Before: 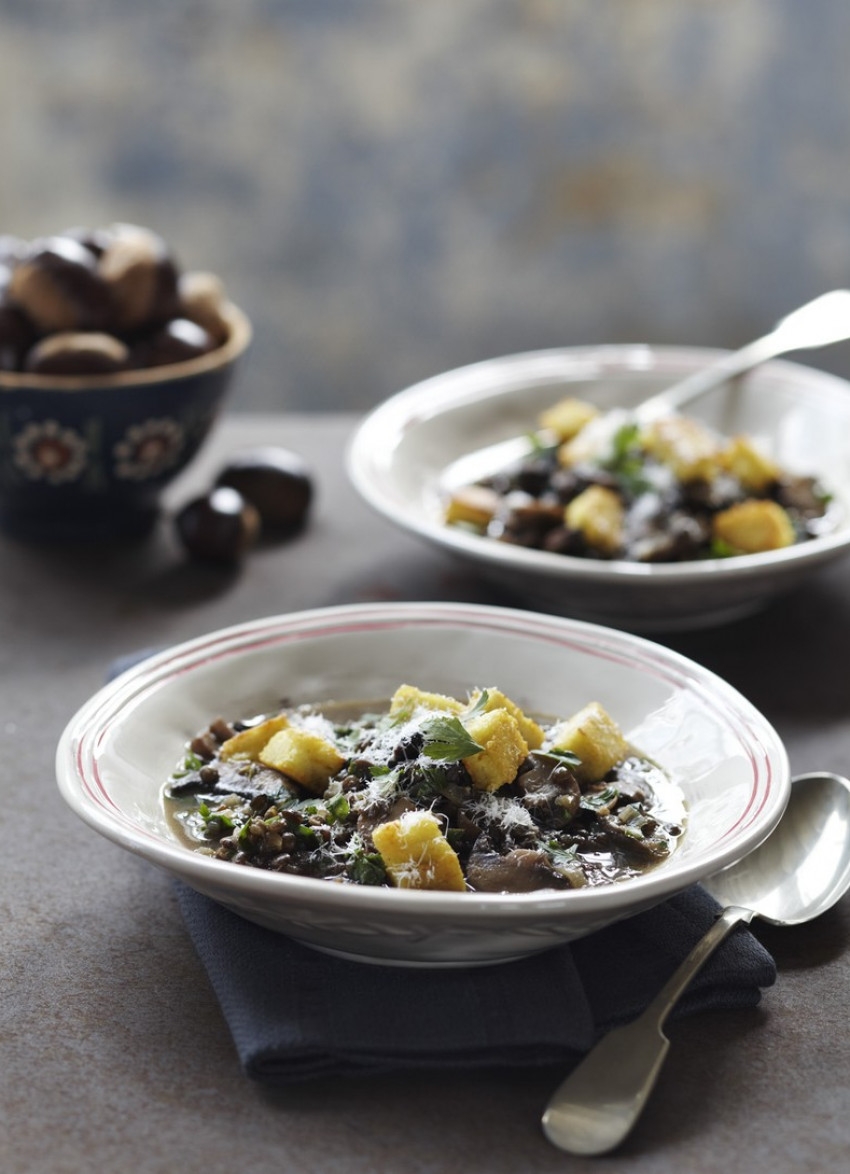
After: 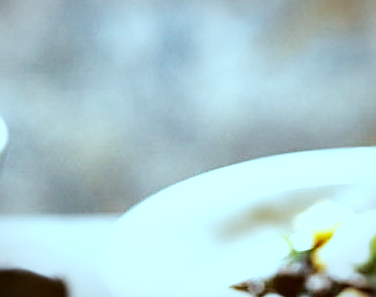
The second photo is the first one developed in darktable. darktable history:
color correction: highlights a* -14.23, highlights b* -16.5, shadows a* 10.07, shadows b* 29.87
sharpen: amount 0.589
color balance rgb: perceptual saturation grading › global saturation 20%, perceptual saturation grading › highlights -14.298%, perceptual saturation grading › shadows 49.858%, perceptual brilliance grading › global brilliance 15.358%, perceptual brilliance grading › shadows -34.914%
base curve: curves: ch0 [(0, 0) (0.007, 0.004) (0.027, 0.03) (0.046, 0.07) (0.207, 0.54) (0.442, 0.872) (0.673, 0.972) (1, 1)], preserve colors none
crop: left 28.928%, top 16.844%, right 26.786%, bottom 57.844%
vignetting: fall-off start 99.43%, brightness -0.34, width/height ratio 1.324
local contrast: detail 130%
